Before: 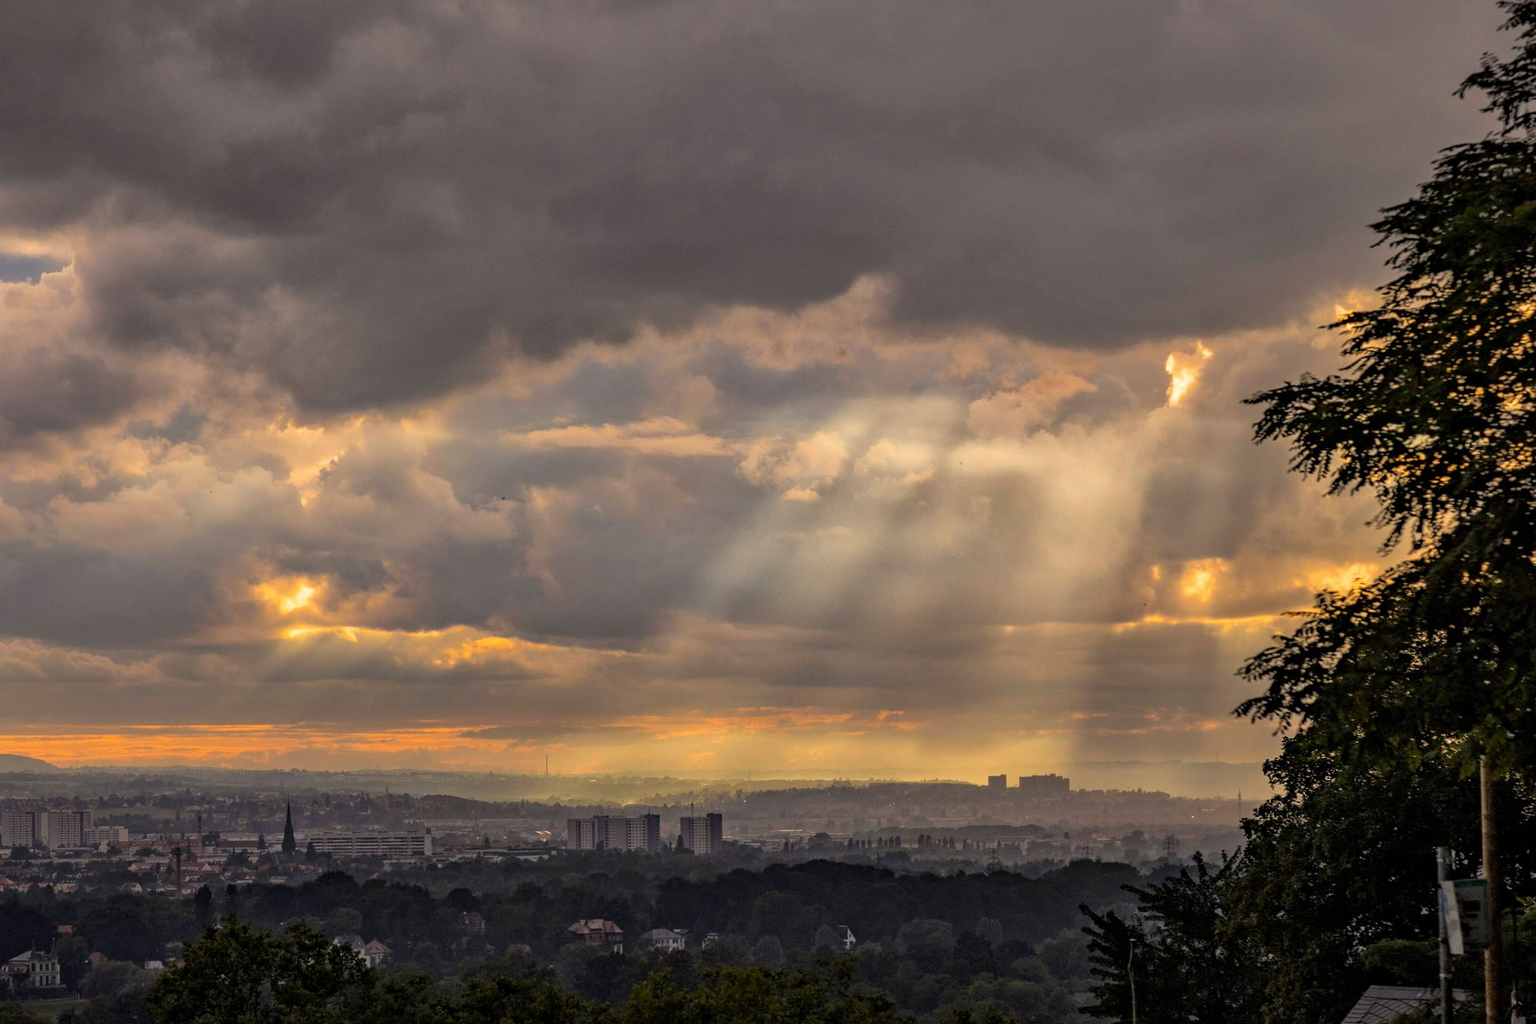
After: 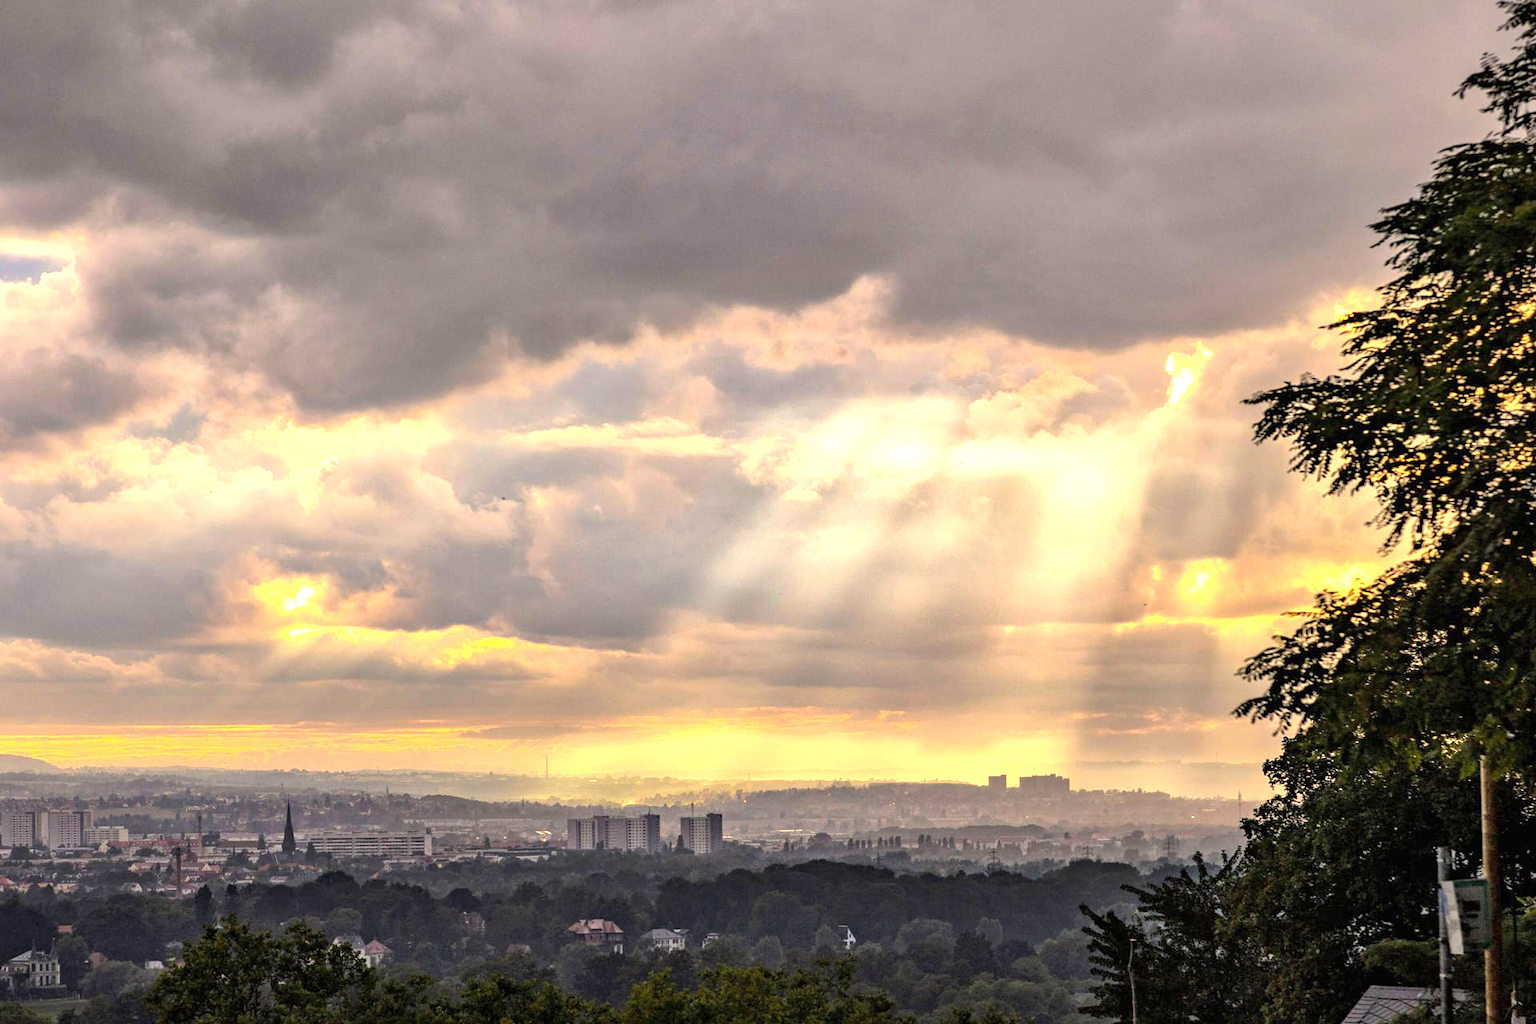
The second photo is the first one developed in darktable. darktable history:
exposure: black level correction 0, exposure 1.447 EV, compensate exposure bias true, compensate highlight preservation false
